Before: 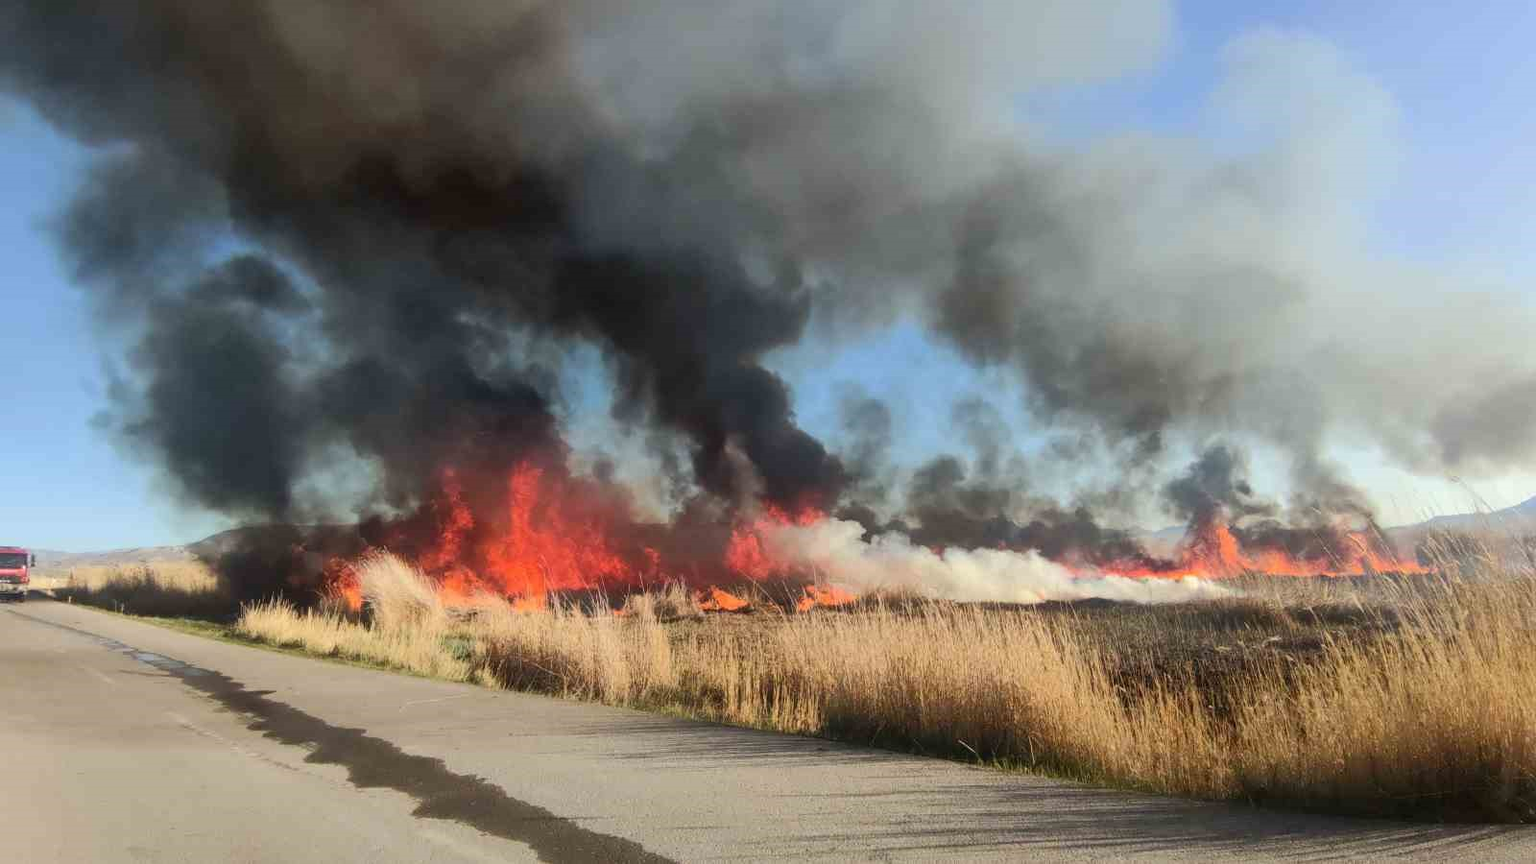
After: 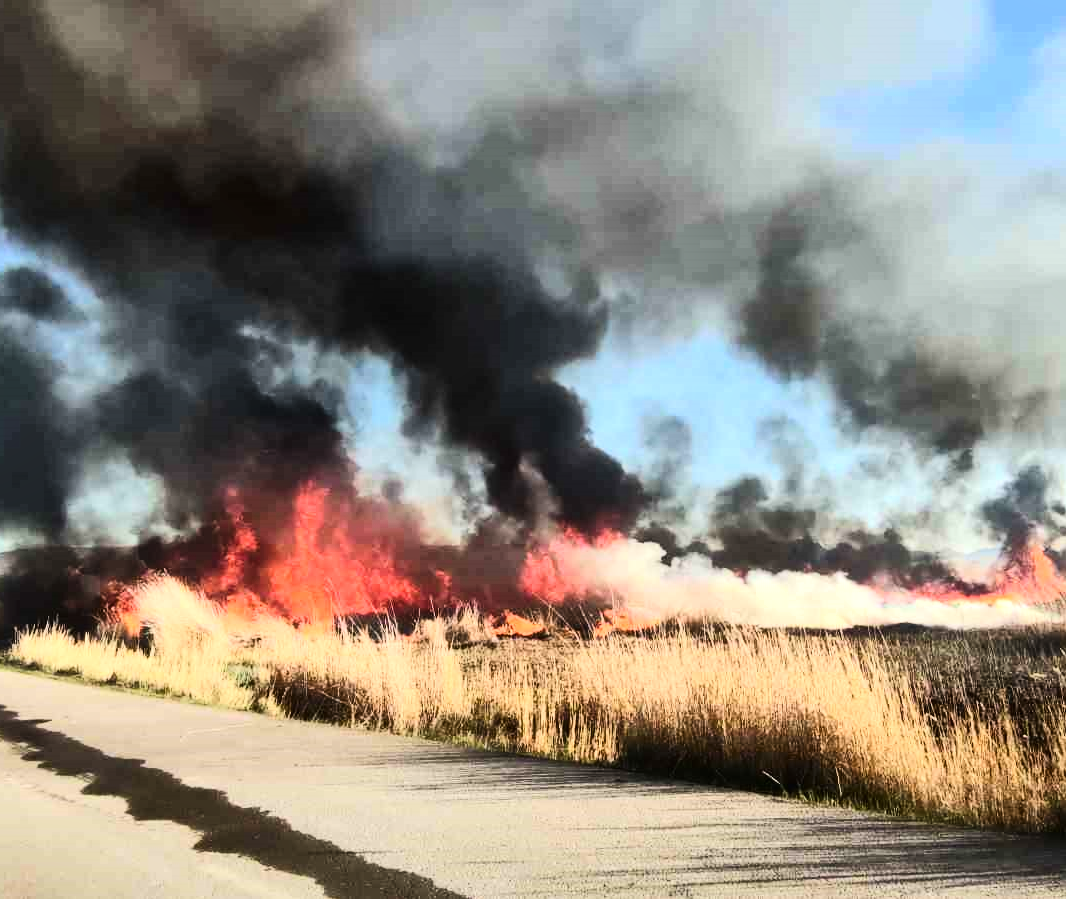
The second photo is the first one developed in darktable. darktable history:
crop and rotate: left 14.856%, right 18.515%
shadows and highlights: shadows 60.15, highlights -60.54, soften with gaussian
contrast brightness saturation: contrast 0.277
exposure: black level correction -0.002, exposure 0.539 EV, compensate exposure bias true, compensate highlight preservation false
tone curve: curves: ch0 [(0.021, 0) (0.104, 0.052) (0.496, 0.526) (0.737, 0.783) (1, 1)], color space Lab, linked channels, preserve colors none
